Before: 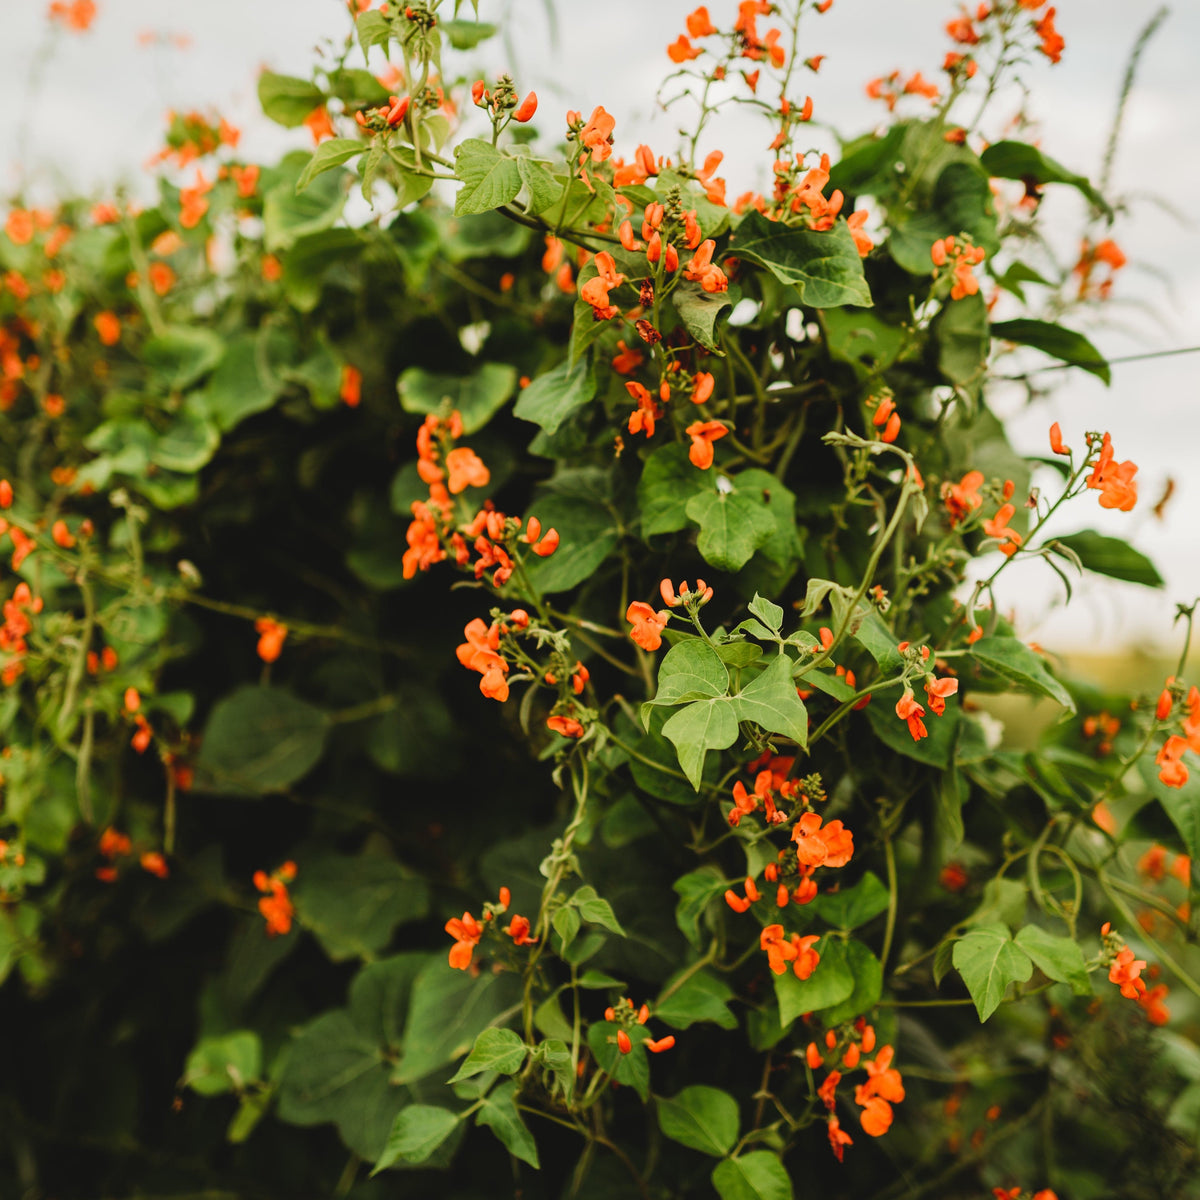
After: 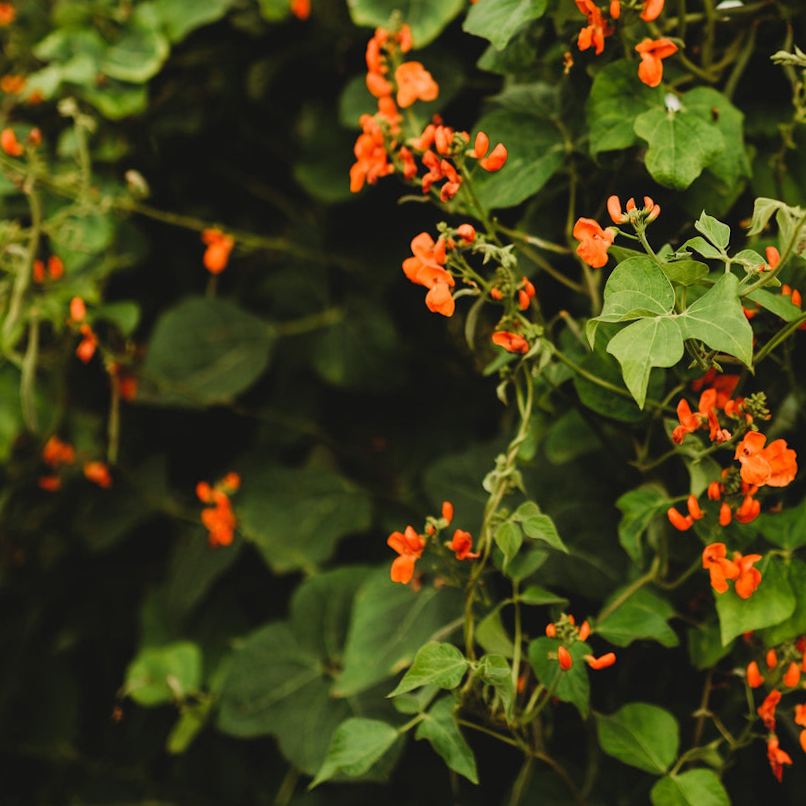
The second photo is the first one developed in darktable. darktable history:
crop and rotate: angle -0.82°, left 3.85%, top 31.828%, right 27.992%
color zones: curves: ch0 [(0, 0.5) (0.143, 0.5) (0.286, 0.5) (0.429, 0.5) (0.571, 0.5) (0.714, 0.476) (0.857, 0.5) (1, 0.5)]; ch2 [(0, 0.5) (0.143, 0.5) (0.286, 0.5) (0.429, 0.5) (0.571, 0.5) (0.714, 0.487) (0.857, 0.5) (1, 0.5)]
